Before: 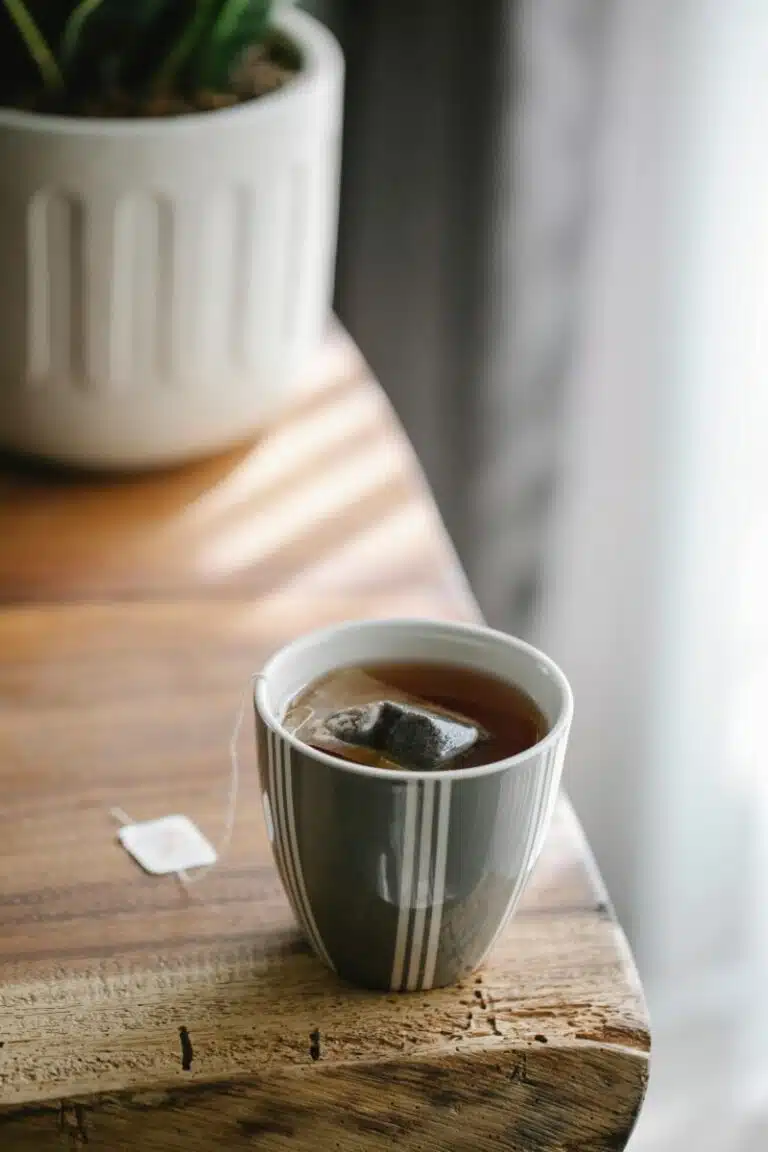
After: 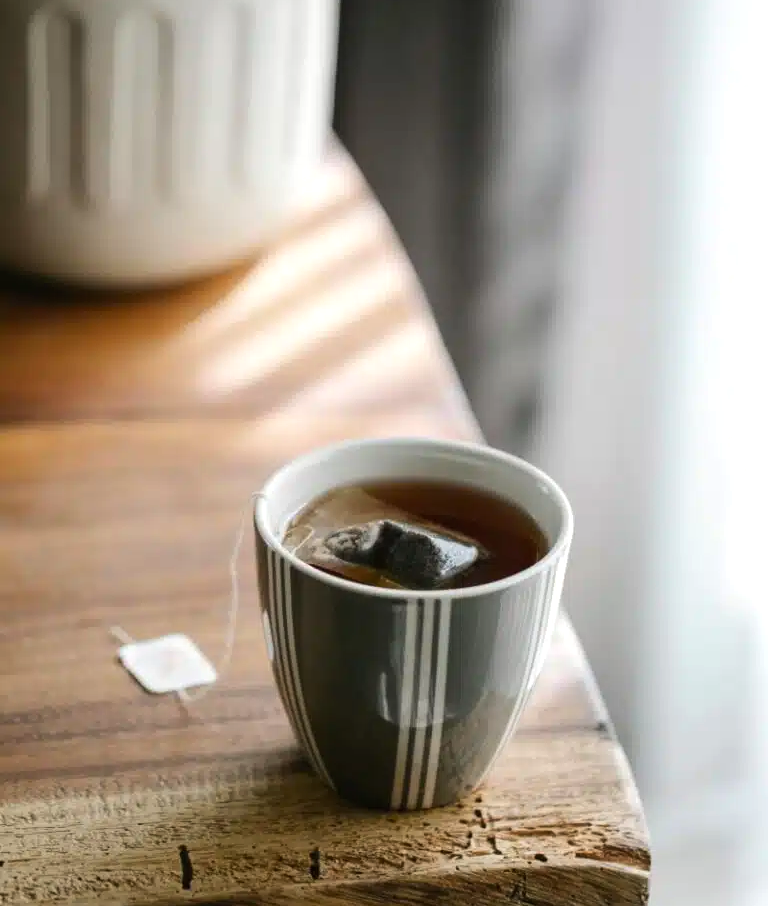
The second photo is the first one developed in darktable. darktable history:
color correction: saturation 1.11
exposure: exposure -0.21 EV, compensate highlight preservation false
crop and rotate: top 15.774%, bottom 5.506%
tone equalizer: -8 EV -0.417 EV, -7 EV -0.389 EV, -6 EV -0.333 EV, -5 EV -0.222 EV, -3 EV 0.222 EV, -2 EV 0.333 EV, -1 EV 0.389 EV, +0 EV 0.417 EV, edges refinement/feathering 500, mask exposure compensation -1.57 EV, preserve details no
